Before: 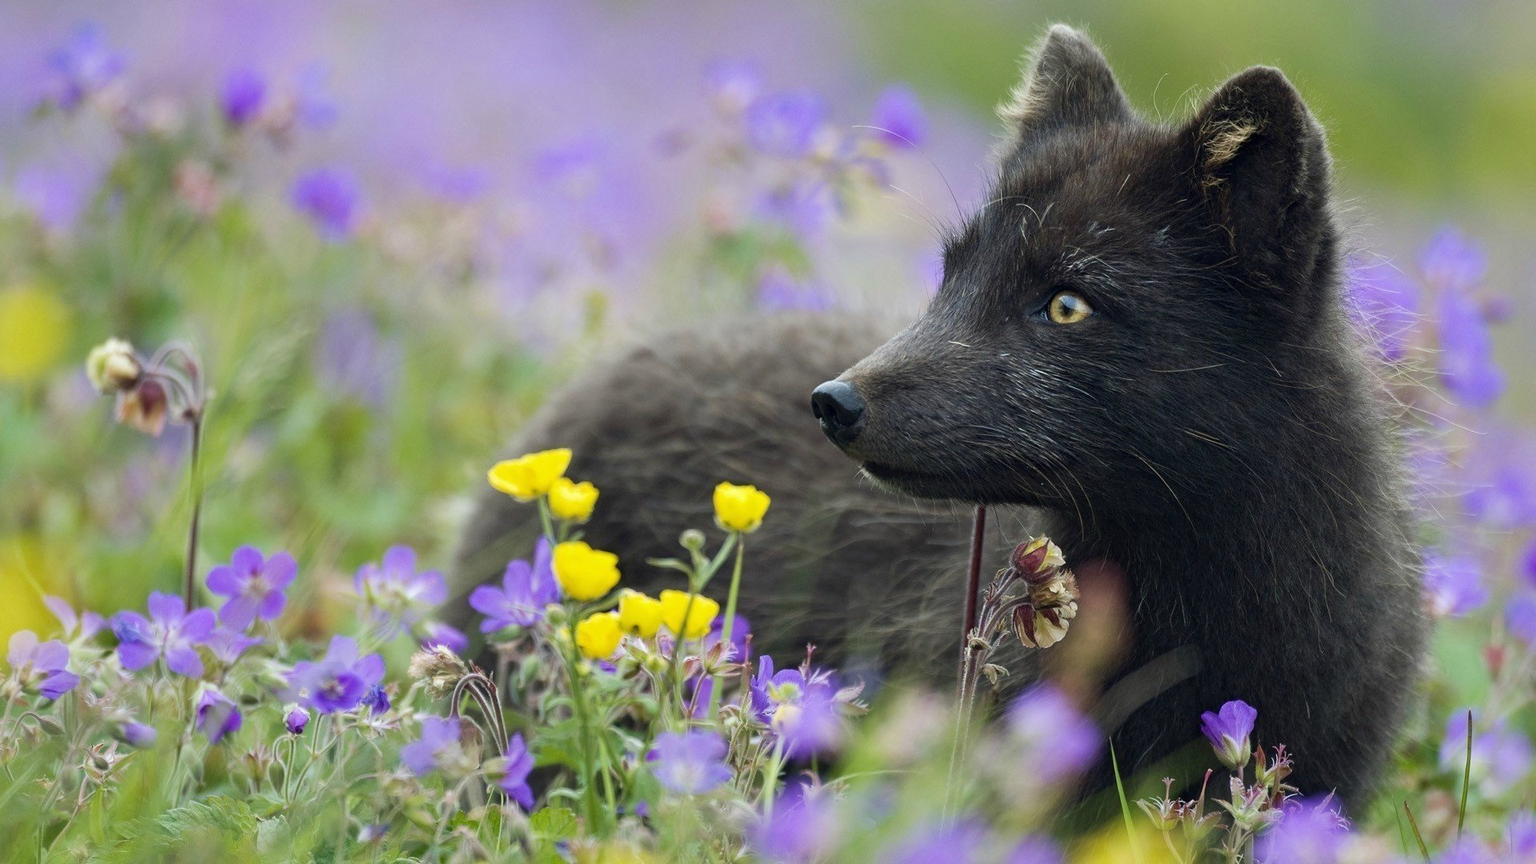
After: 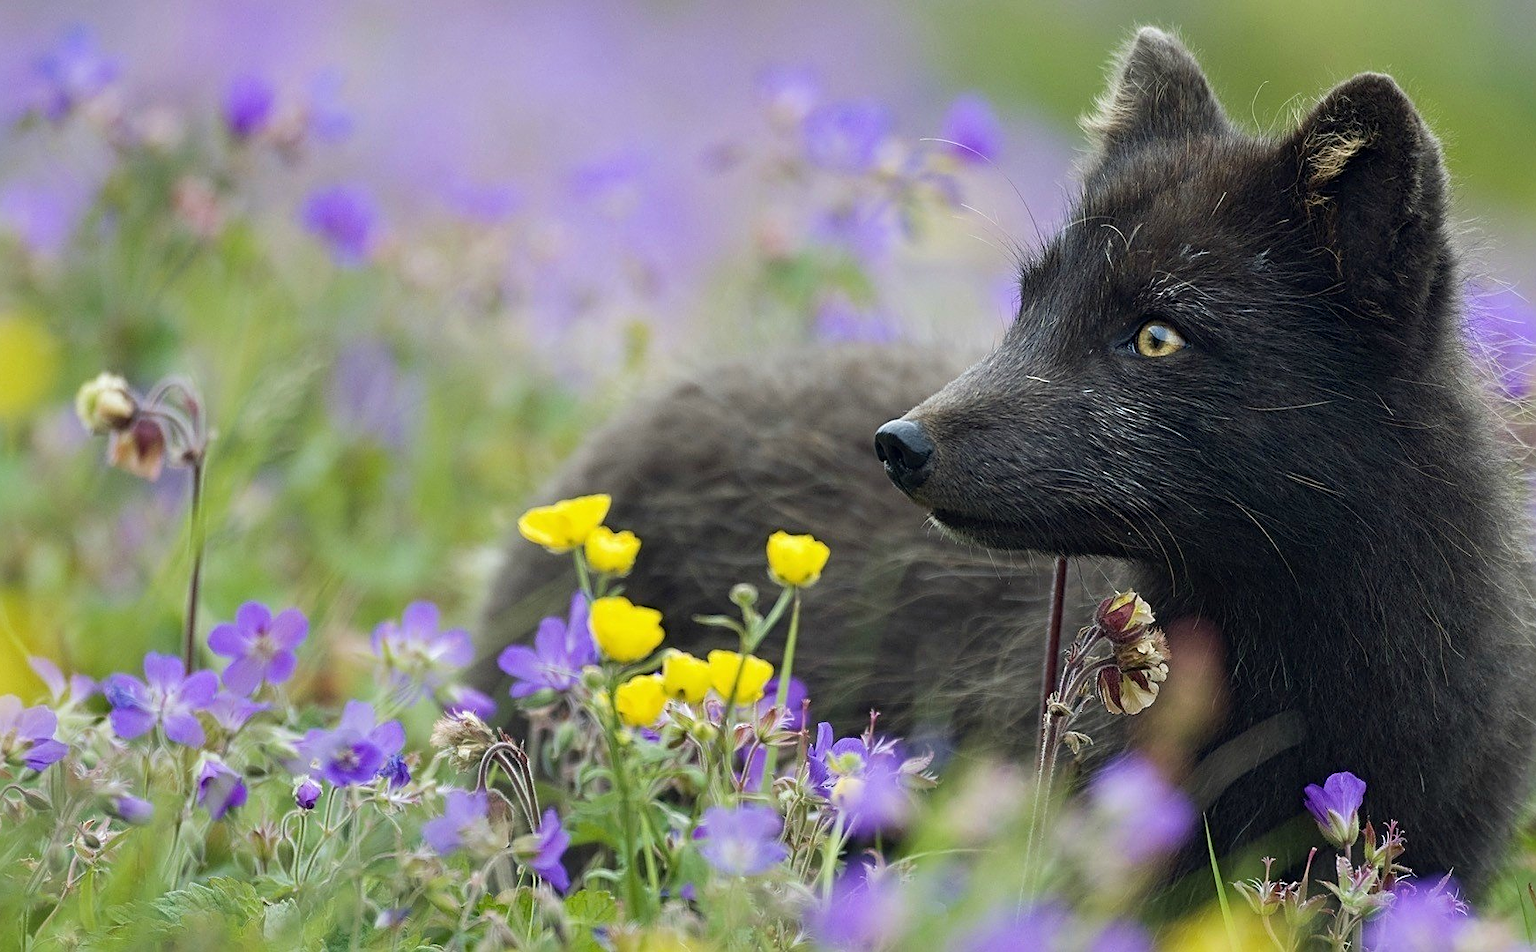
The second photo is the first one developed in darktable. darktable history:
crop and rotate: left 1.163%, right 8.086%
sharpen: on, module defaults
